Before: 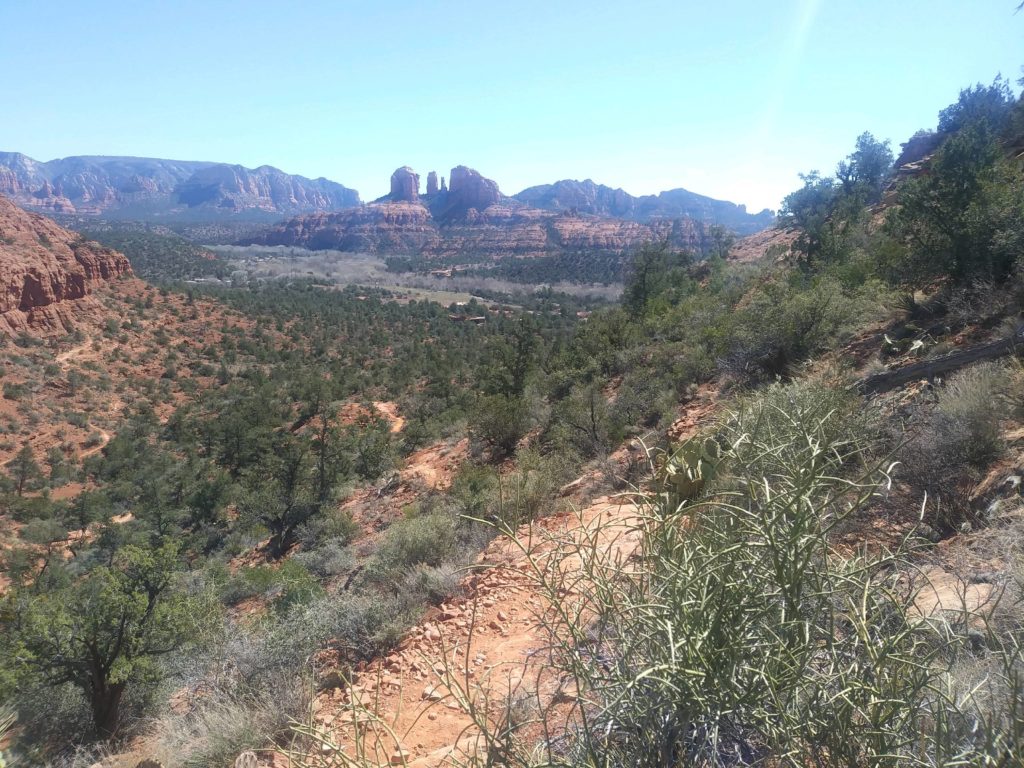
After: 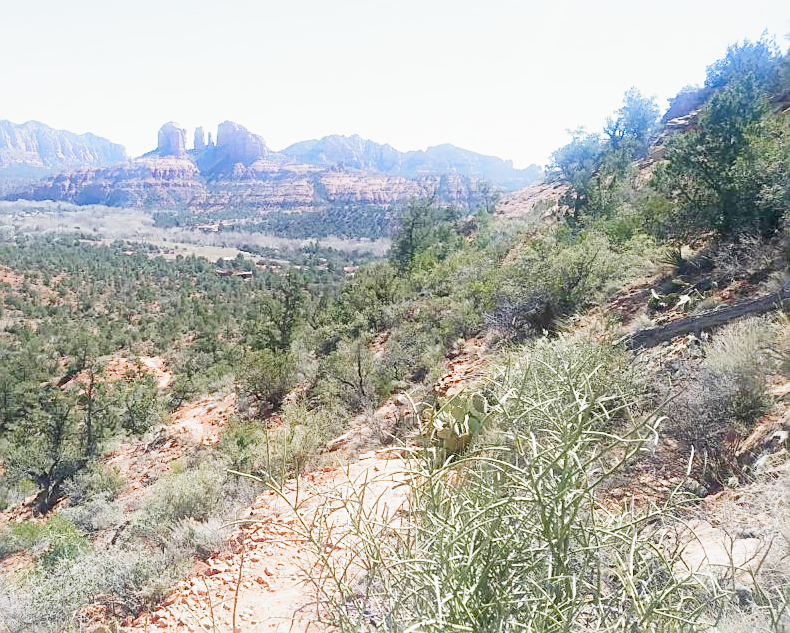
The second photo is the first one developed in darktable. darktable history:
filmic rgb: black relative exposure -7.65 EV, white relative exposure 4.56 EV, hardness 3.61, add noise in highlights 0.002, preserve chrominance no, color science v3 (2019), use custom middle-gray values true, contrast in highlights soft
exposure: black level correction 0, exposure 1.495 EV, compensate highlight preservation false
sharpen: on, module defaults
crop: left 22.794%, top 5.883%, bottom 11.681%
color calibration: illuminant same as pipeline (D50), adaptation none (bypass), x 0.332, y 0.333, temperature 5003.68 K, saturation algorithm version 1 (2020)
contrast brightness saturation: contrast 0.159, saturation 0.318
